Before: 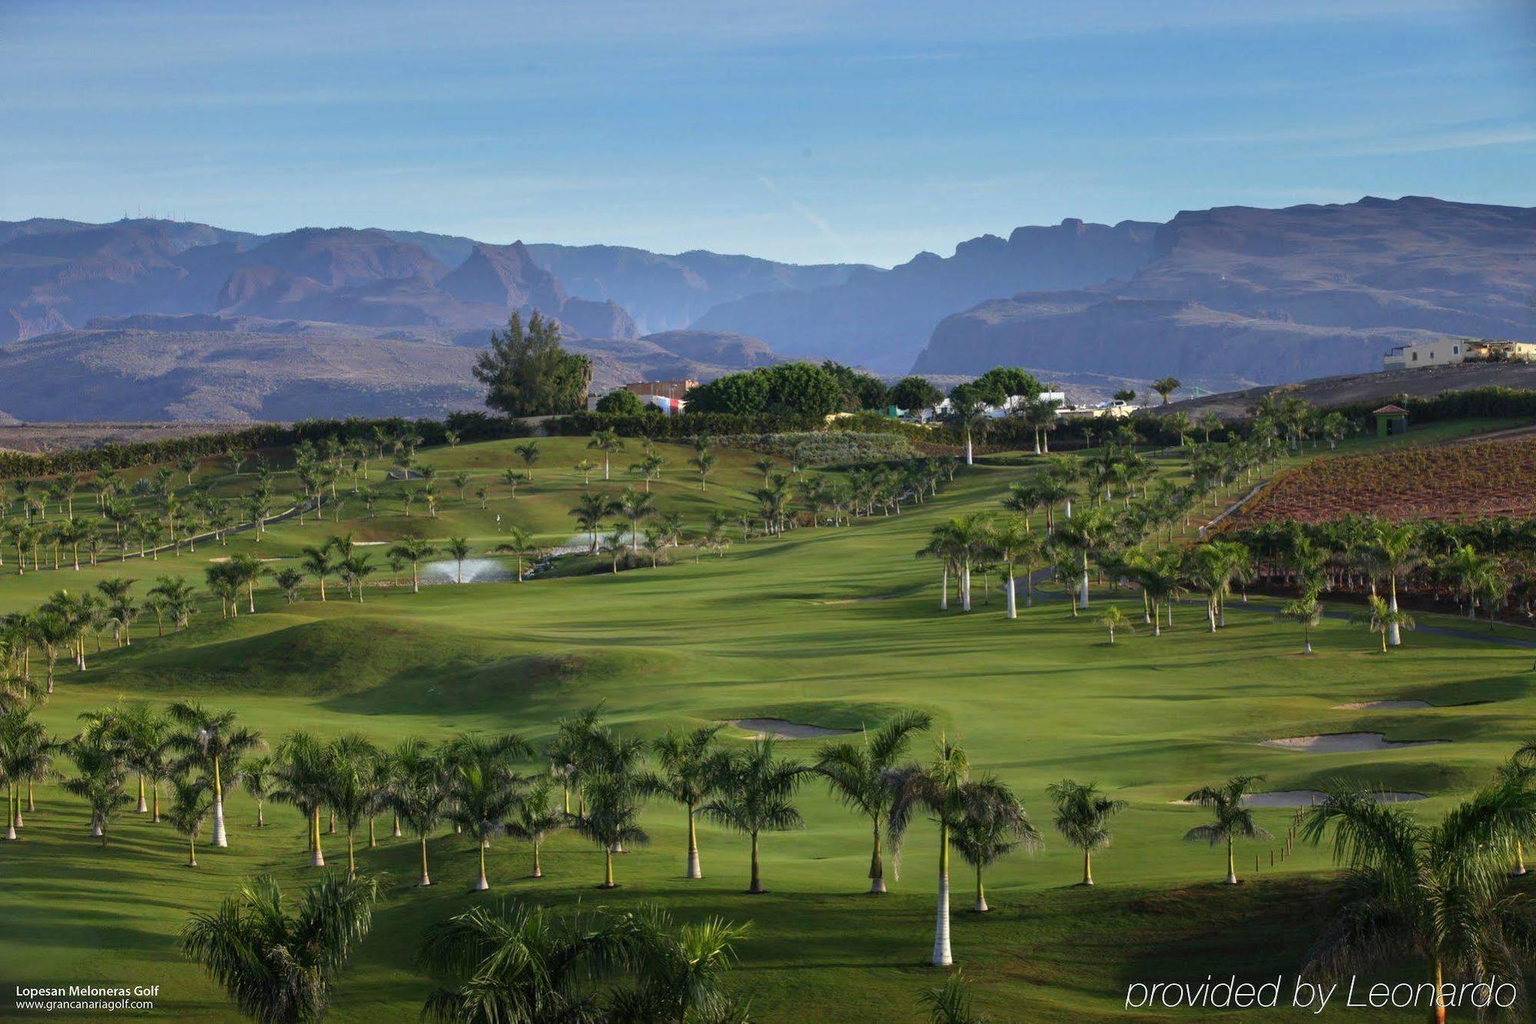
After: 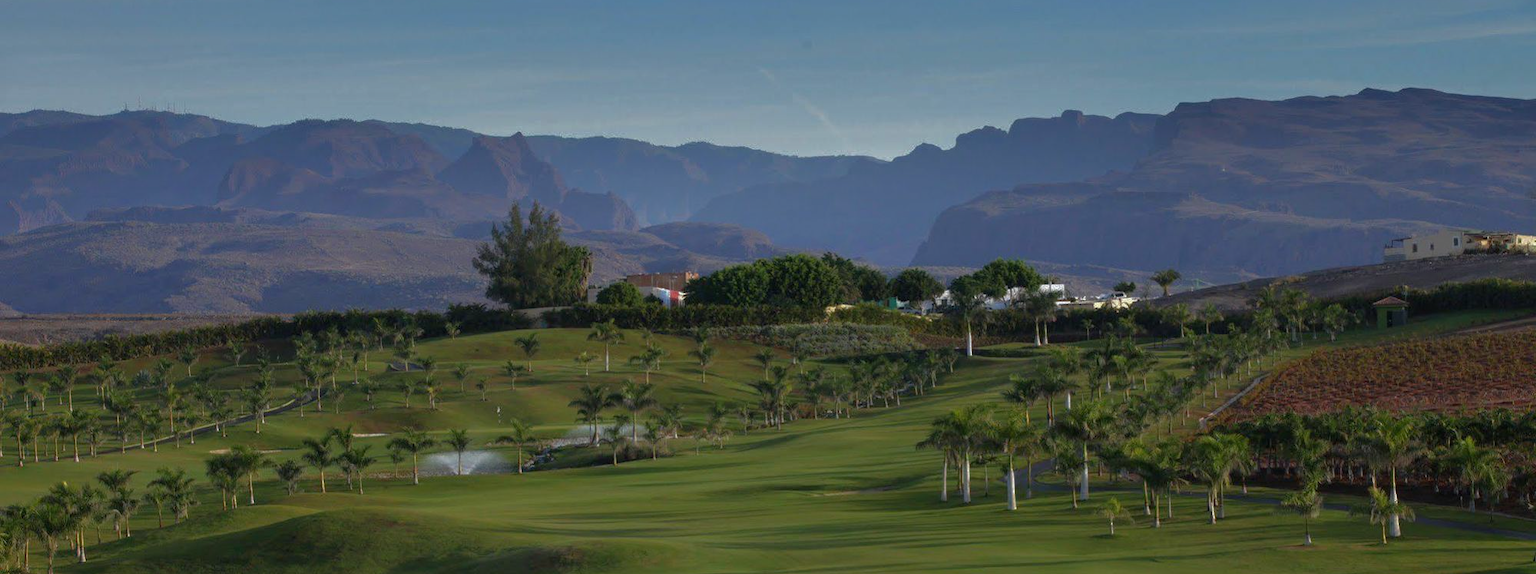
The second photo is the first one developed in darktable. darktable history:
crop and rotate: top 10.605%, bottom 33.274%
base curve: curves: ch0 [(0, 0) (0.826, 0.587) (1, 1)]
